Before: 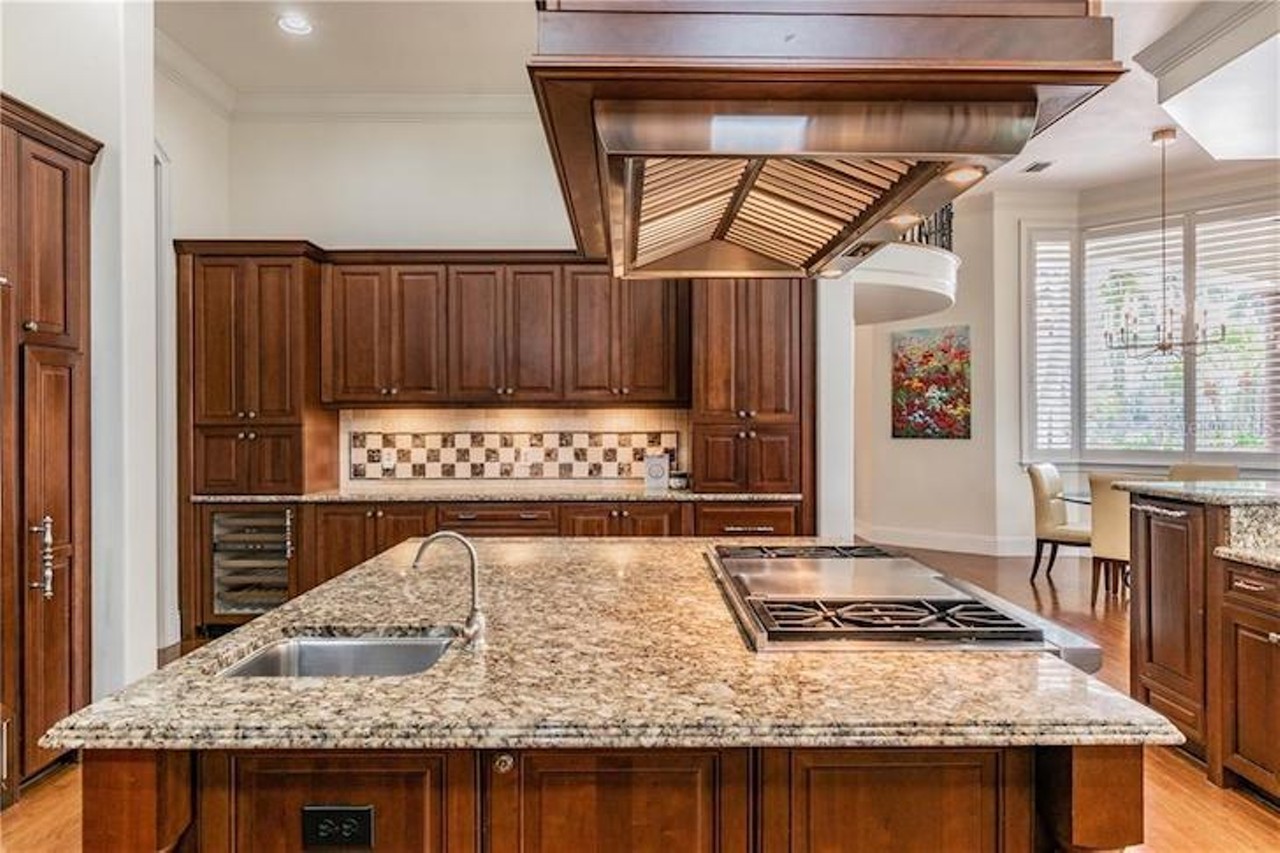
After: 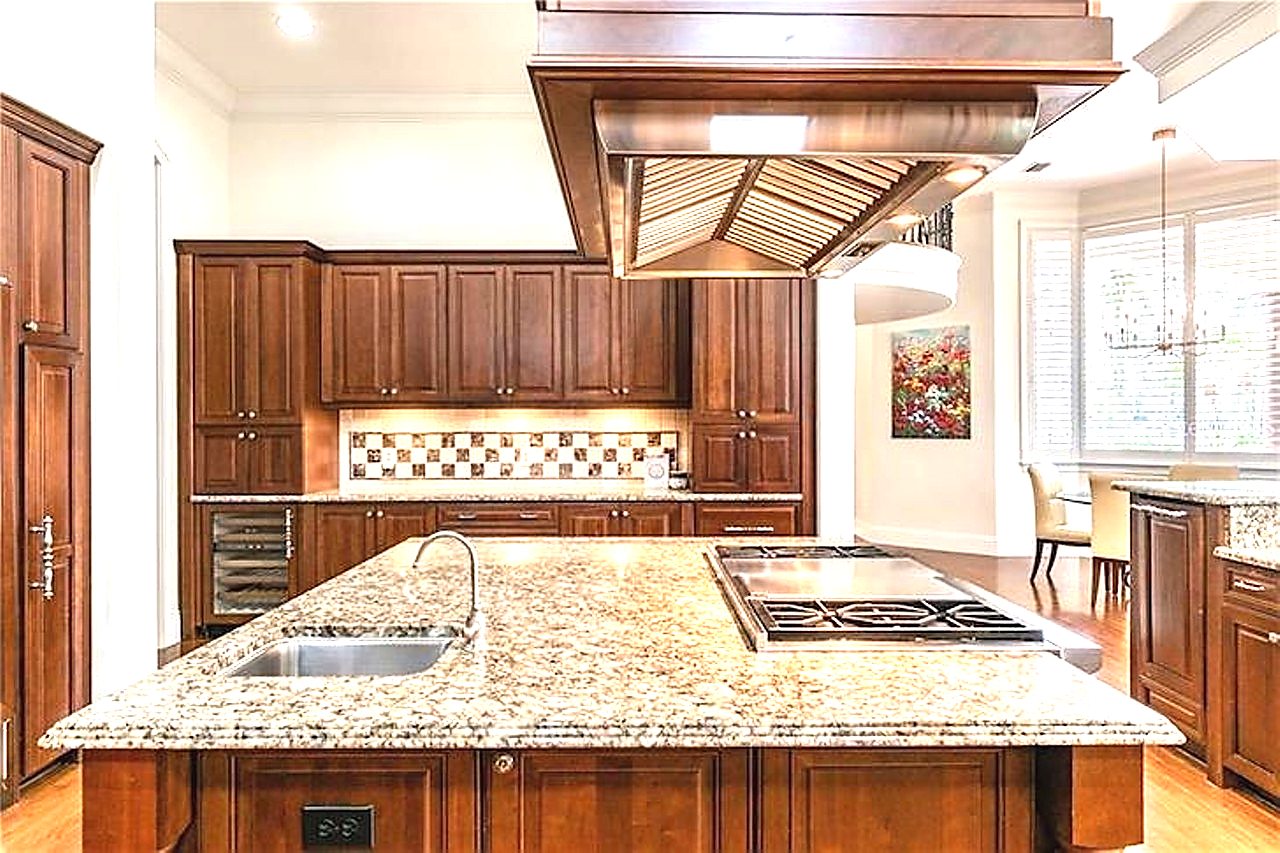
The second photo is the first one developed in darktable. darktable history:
exposure: black level correction -0.002, exposure 1.115 EV, compensate highlight preservation false
sharpen: radius 1.4, amount 1.25, threshold 0.7
